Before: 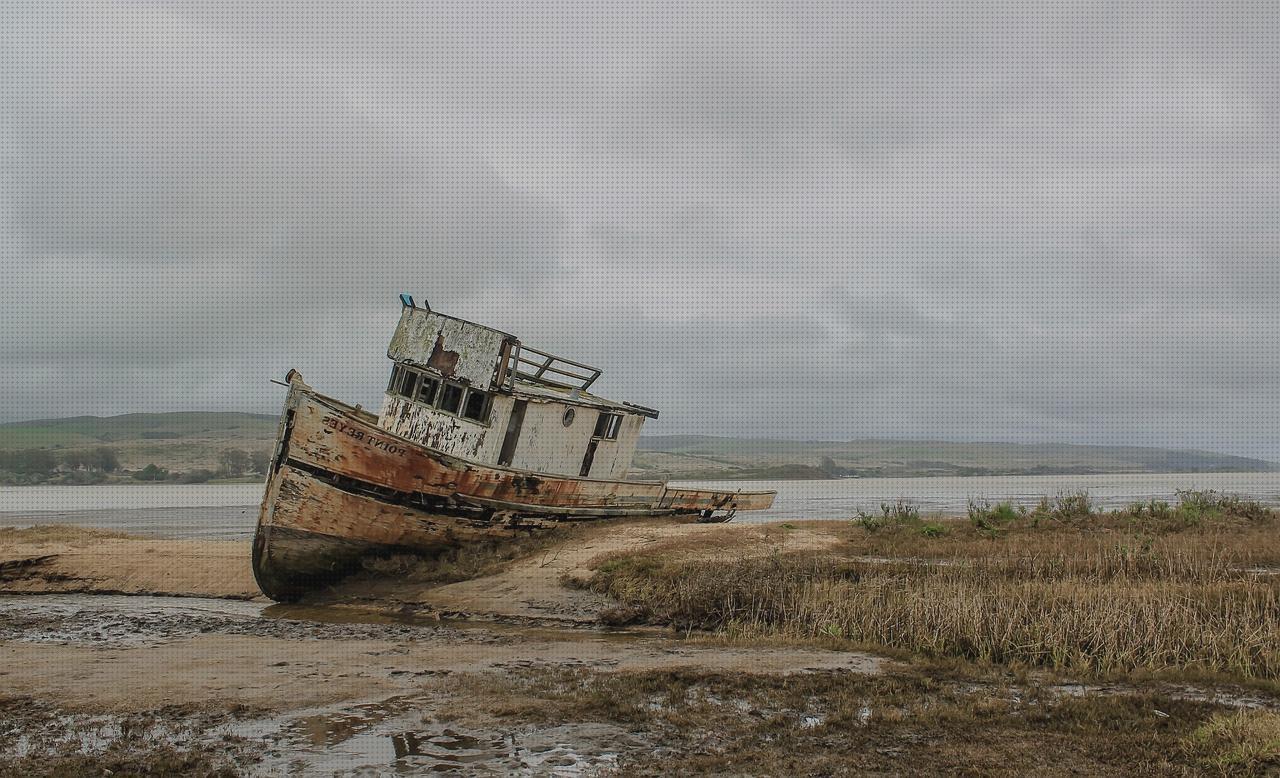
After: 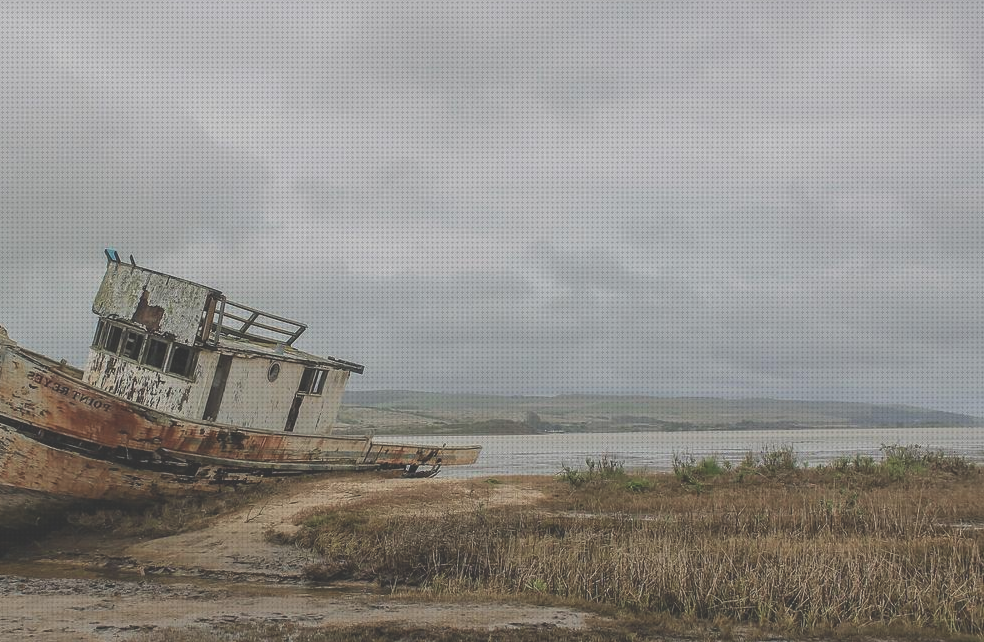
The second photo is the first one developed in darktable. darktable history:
exposure: black level correction -0.028, compensate exposure bias true, compensate highlight preservation false
crop: left 23.1%, top 5.844%, bottom 11.612%
